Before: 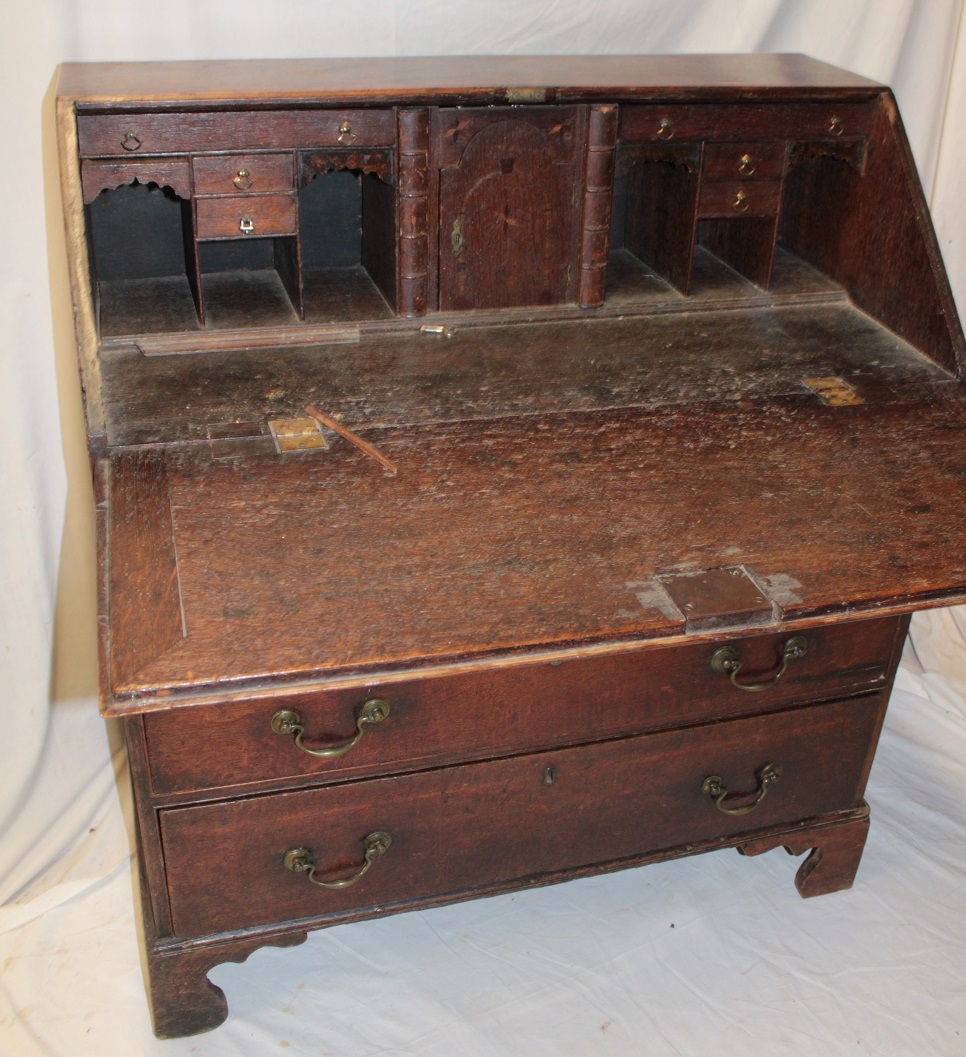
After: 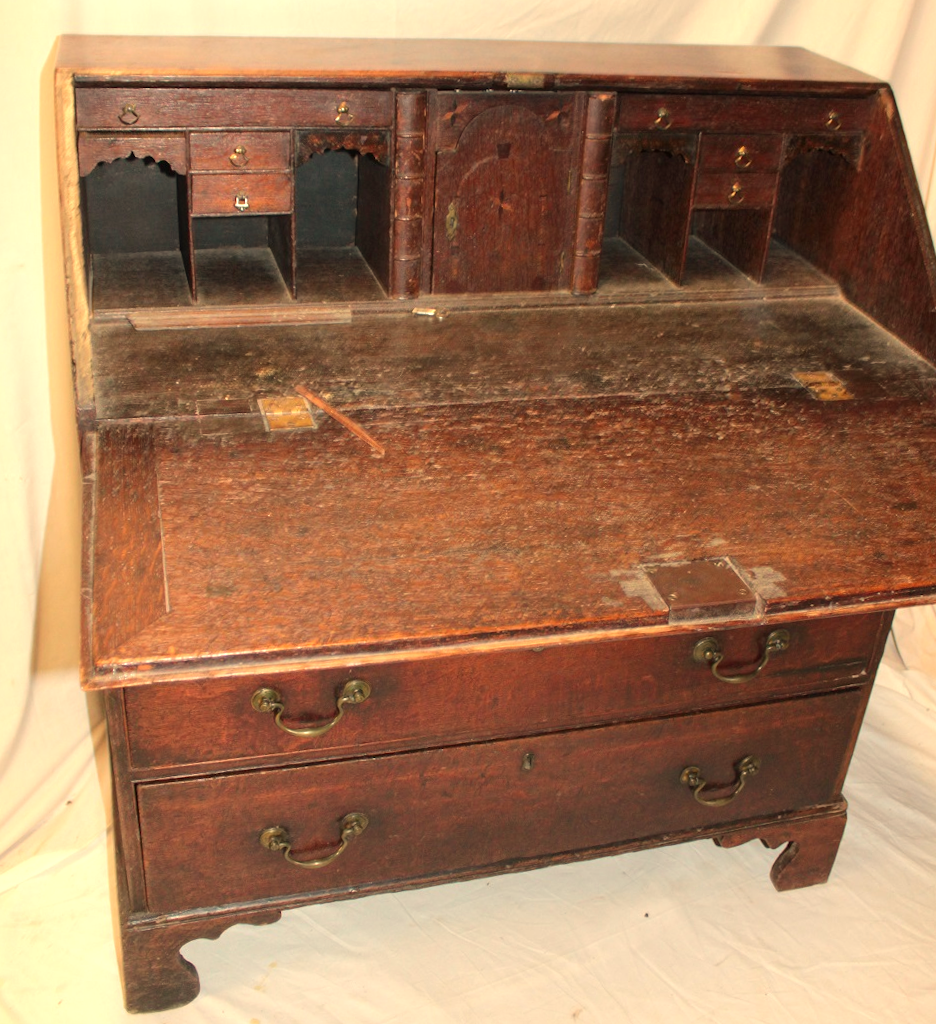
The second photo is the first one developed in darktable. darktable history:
crop and rotate: angle -1.69°
contrast brightness saturation: contrast -0.02, brightness -0.01, saturation 0.03
exposure: black level correction 0.001, exposure 0.5 EV, compensate exposure bias true, compensate highlight preservation false
white balance: red 1.123, blue 0.83
